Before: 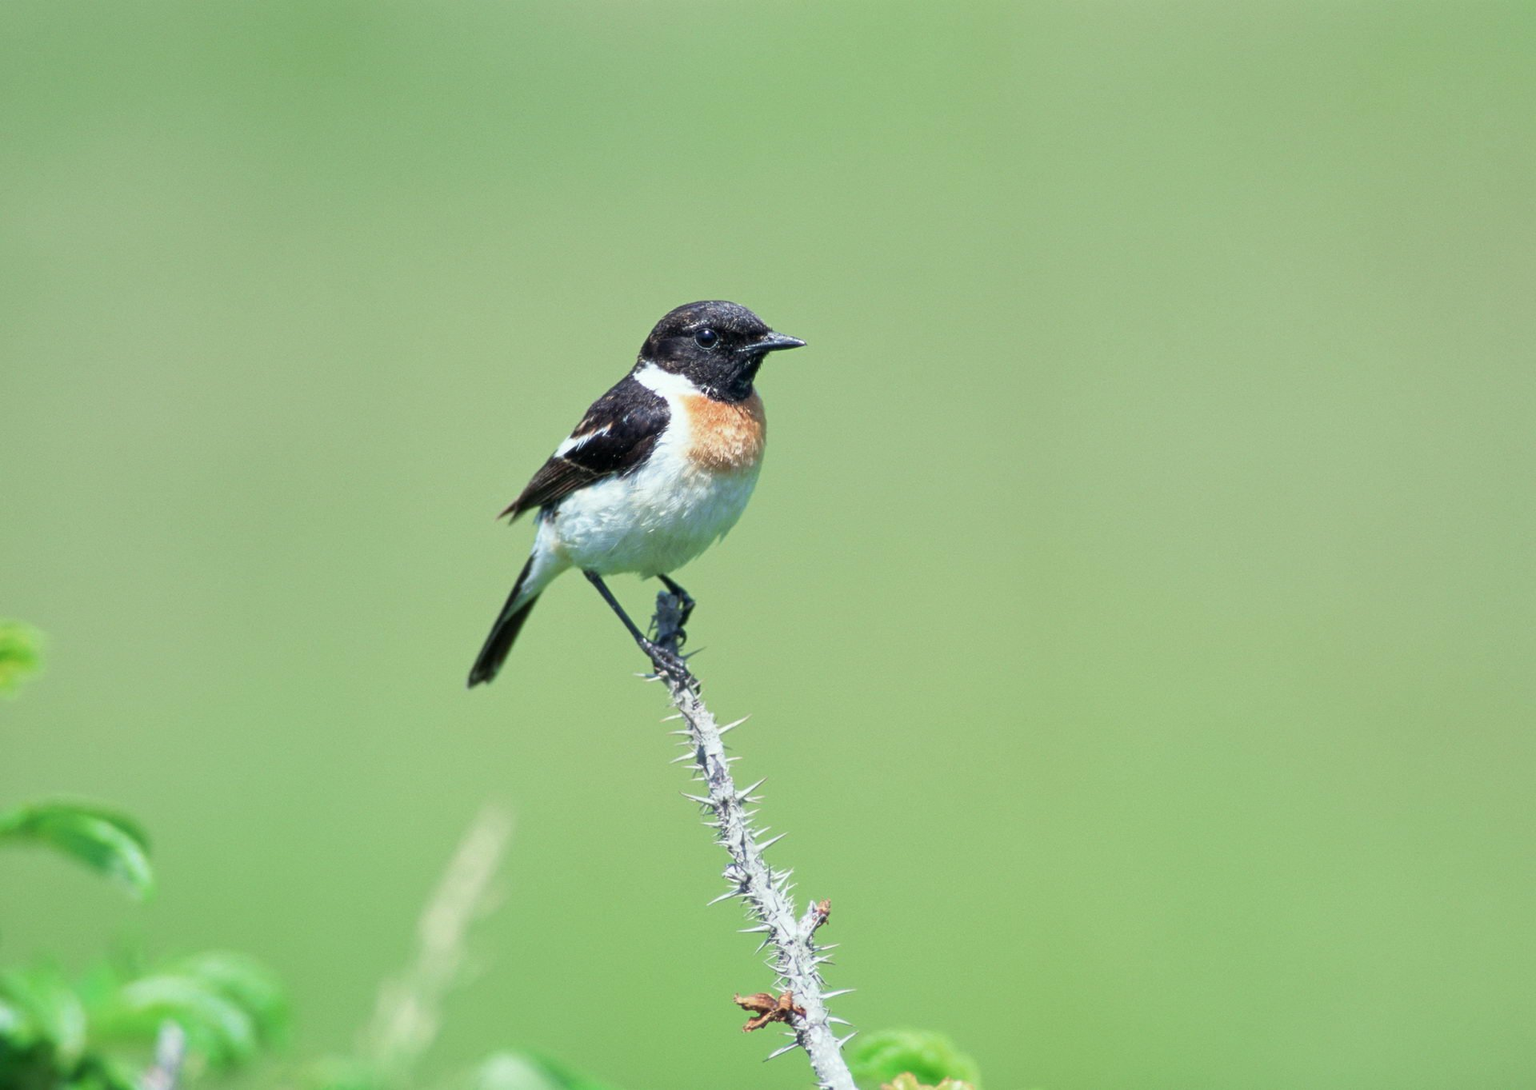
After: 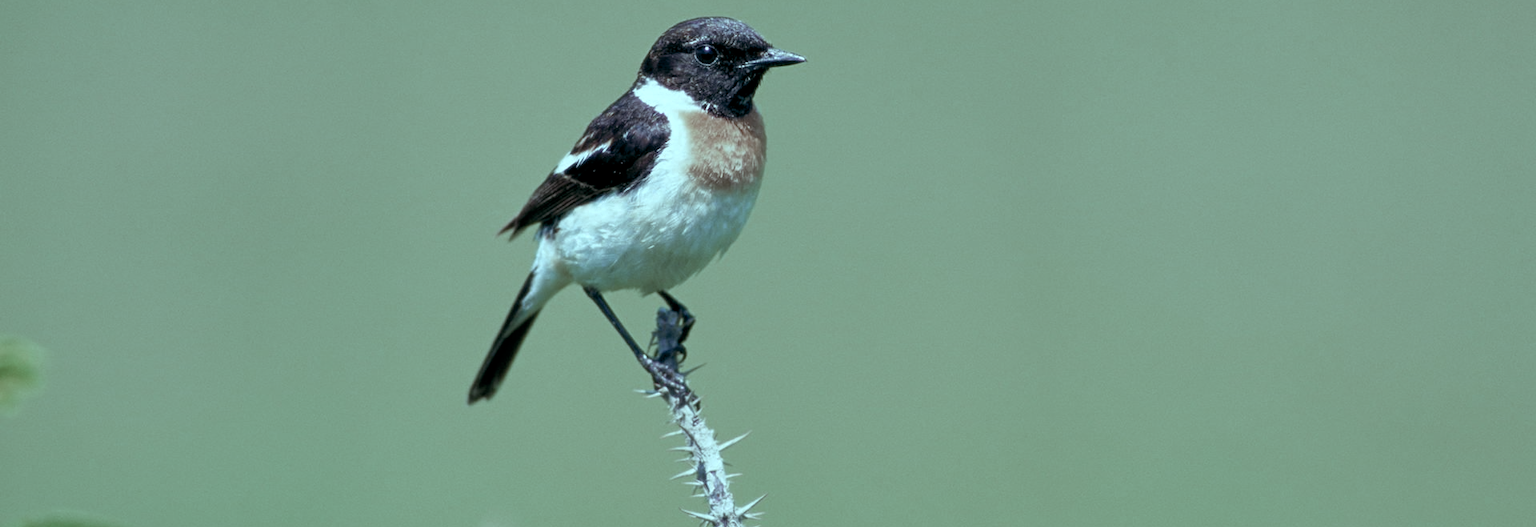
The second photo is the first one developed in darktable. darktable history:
crop and rotate: top 26.056%, bottom 25.543%
color zones: curves: ch0 [(0, 0.613) (0.01, 0.613) (0.245, 0.448) (0.498, 0.529) (0.642, 0.665) (0.879, 0.777) (0.99, 0.613)]; ch1 [(0, 0.272) (0.219, 0.127) (0.724, 0.346)]
color balance rgb: shadows lift › luminance -7.7%, shadows lift › chroma 2.13%, shadows lift › hue 165.27°, power › luminance -7.77%, power › chroma 1.34%, power › hue 330.55°, highlights gain › luminance -33.33%, highlights gain › chroma 5.68%, highlights gain › hue 217.2°, global offset › luminance -0.33%, global offset › chroma 0.11%, global offset › hue 165.27°, perceptual saturation grading › global saturation 27.72%, perceptual saturation grading › highlights -25%, perceptual saturation grading › mid-tones 25%, perceptual saturation grading › shadows 50%
